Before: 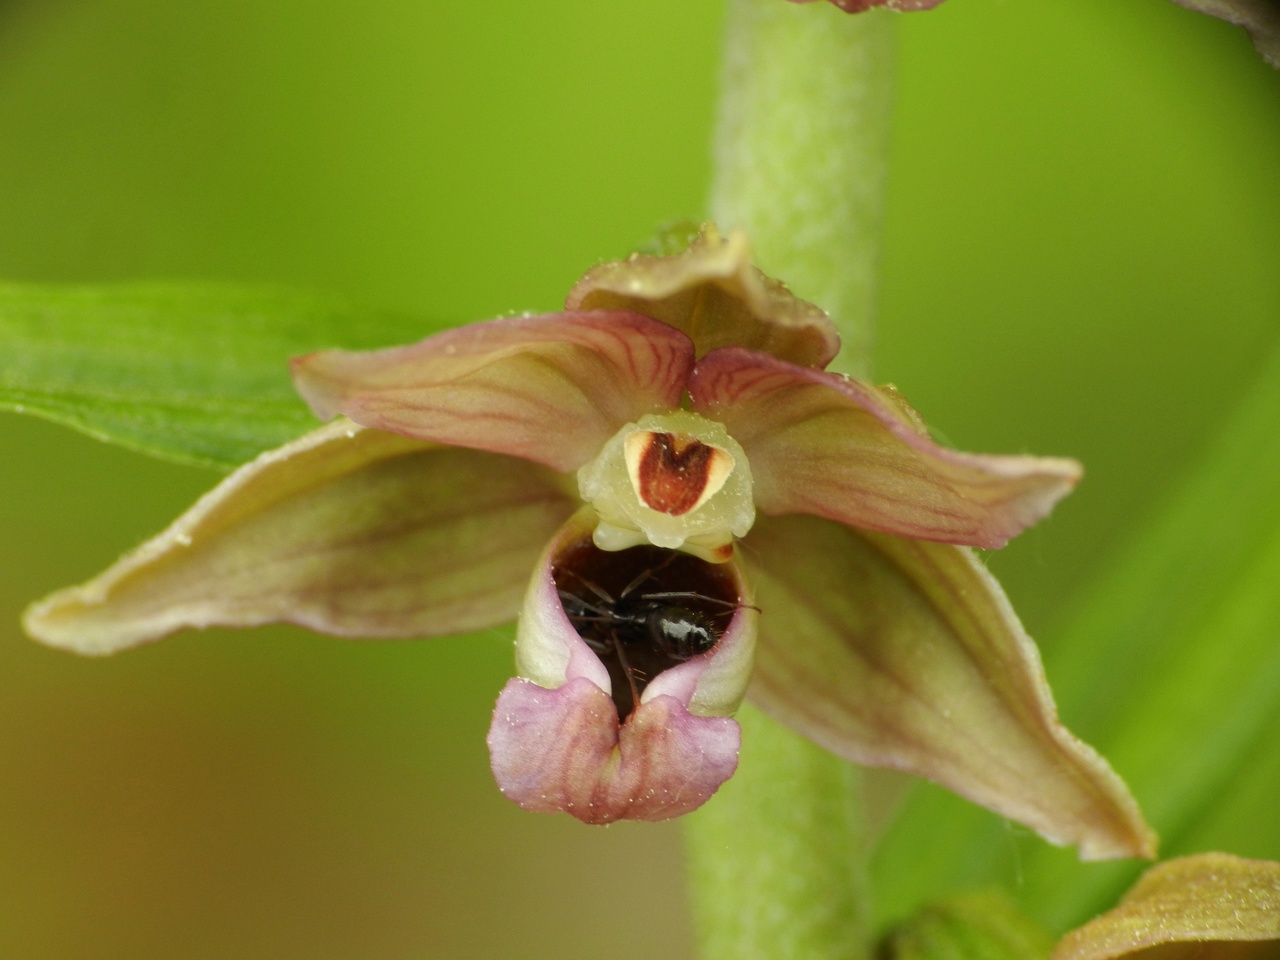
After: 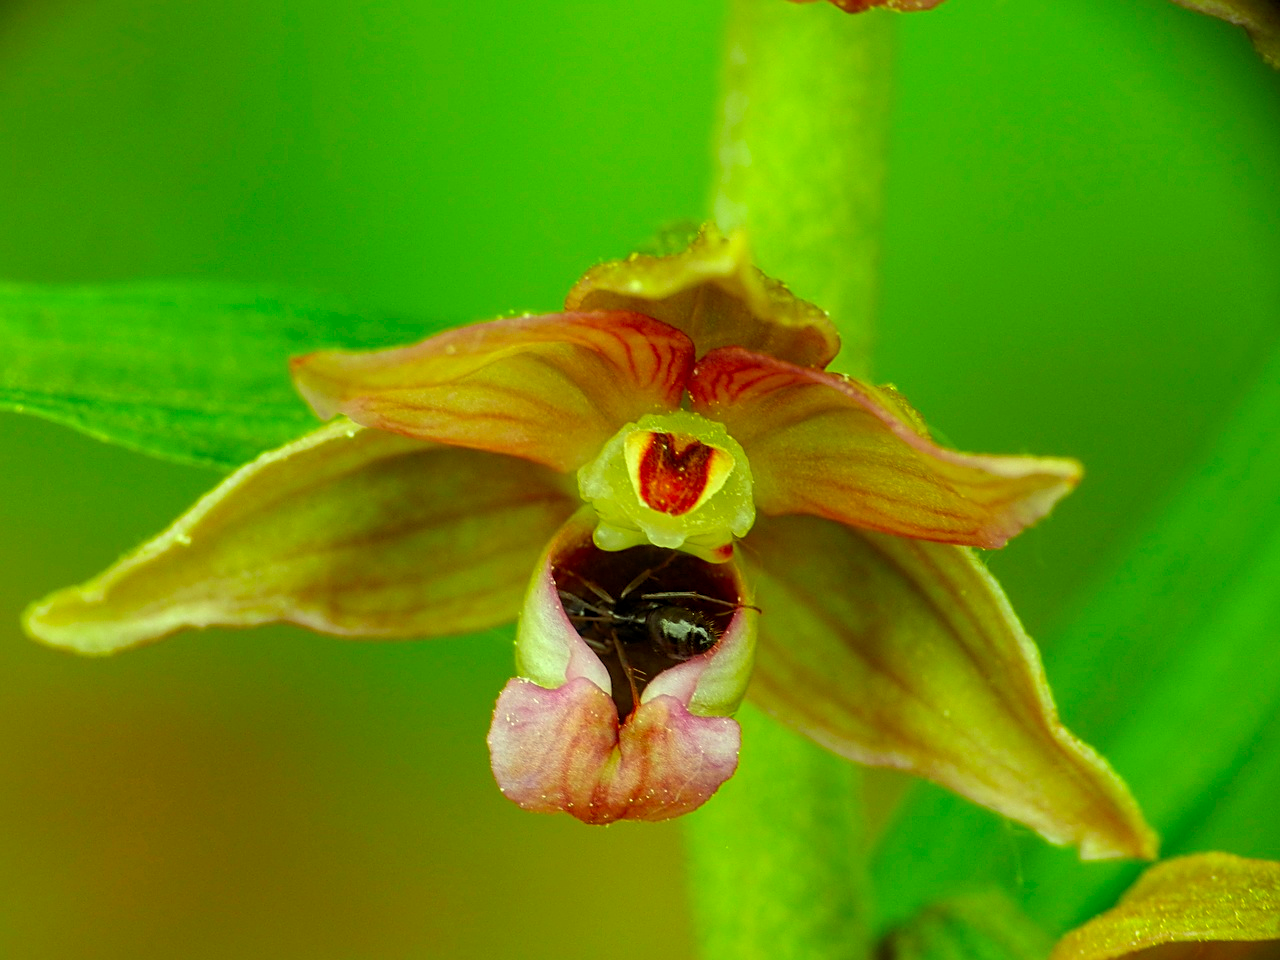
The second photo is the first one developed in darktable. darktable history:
levels: levels [0.018, 0.493, 1]
sharpen: radius 1.944
color correction: highlights a* -10.8, highlights b* 9.91, saturation 1.71
local contrast: on, module defaults
